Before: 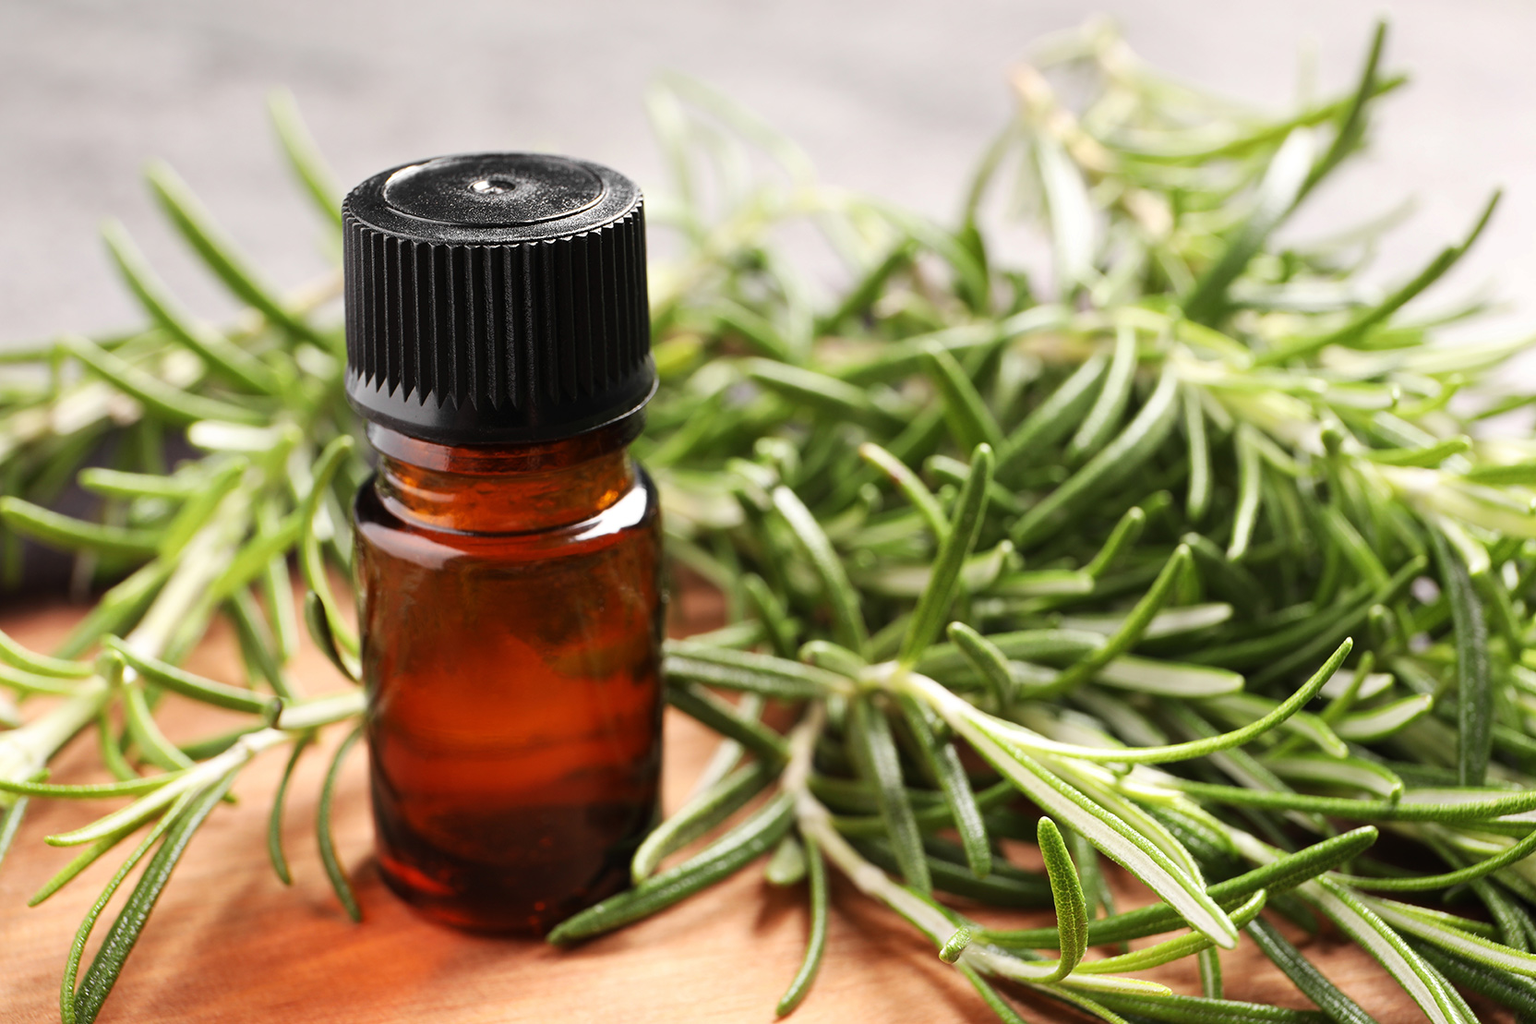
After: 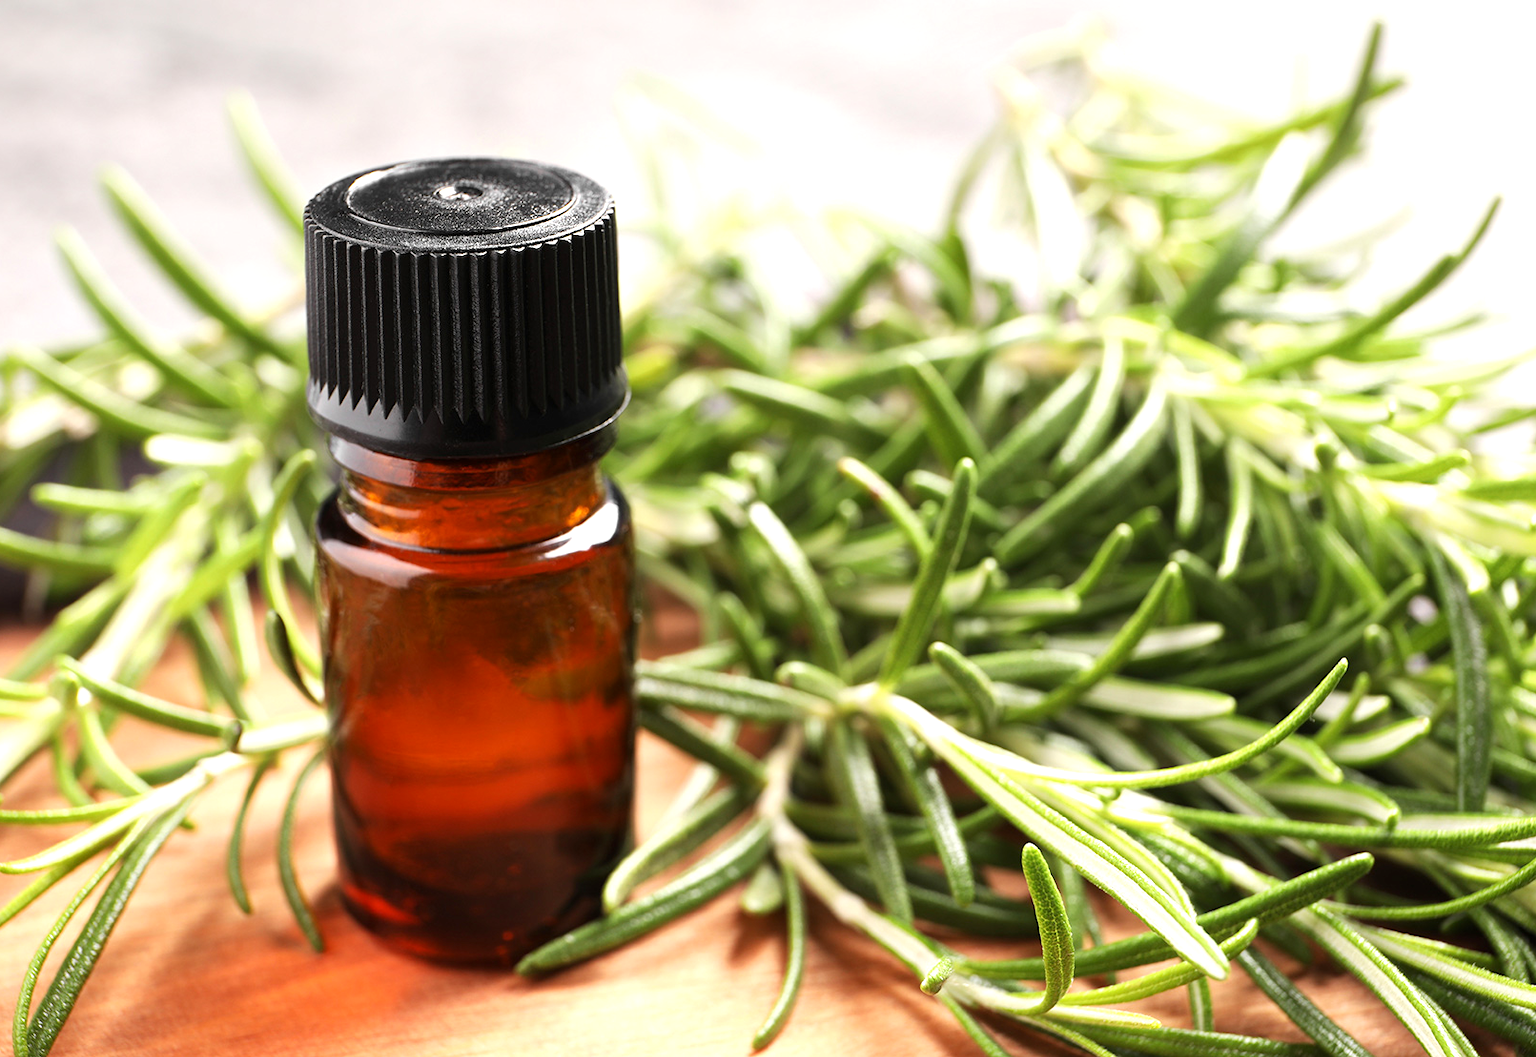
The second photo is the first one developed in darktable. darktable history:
crop and rotate: left 3.169%
exposure: black level correction 0.001, exposure 0.498 EV, compensate exposure bias true, compensate highlight preservation false
